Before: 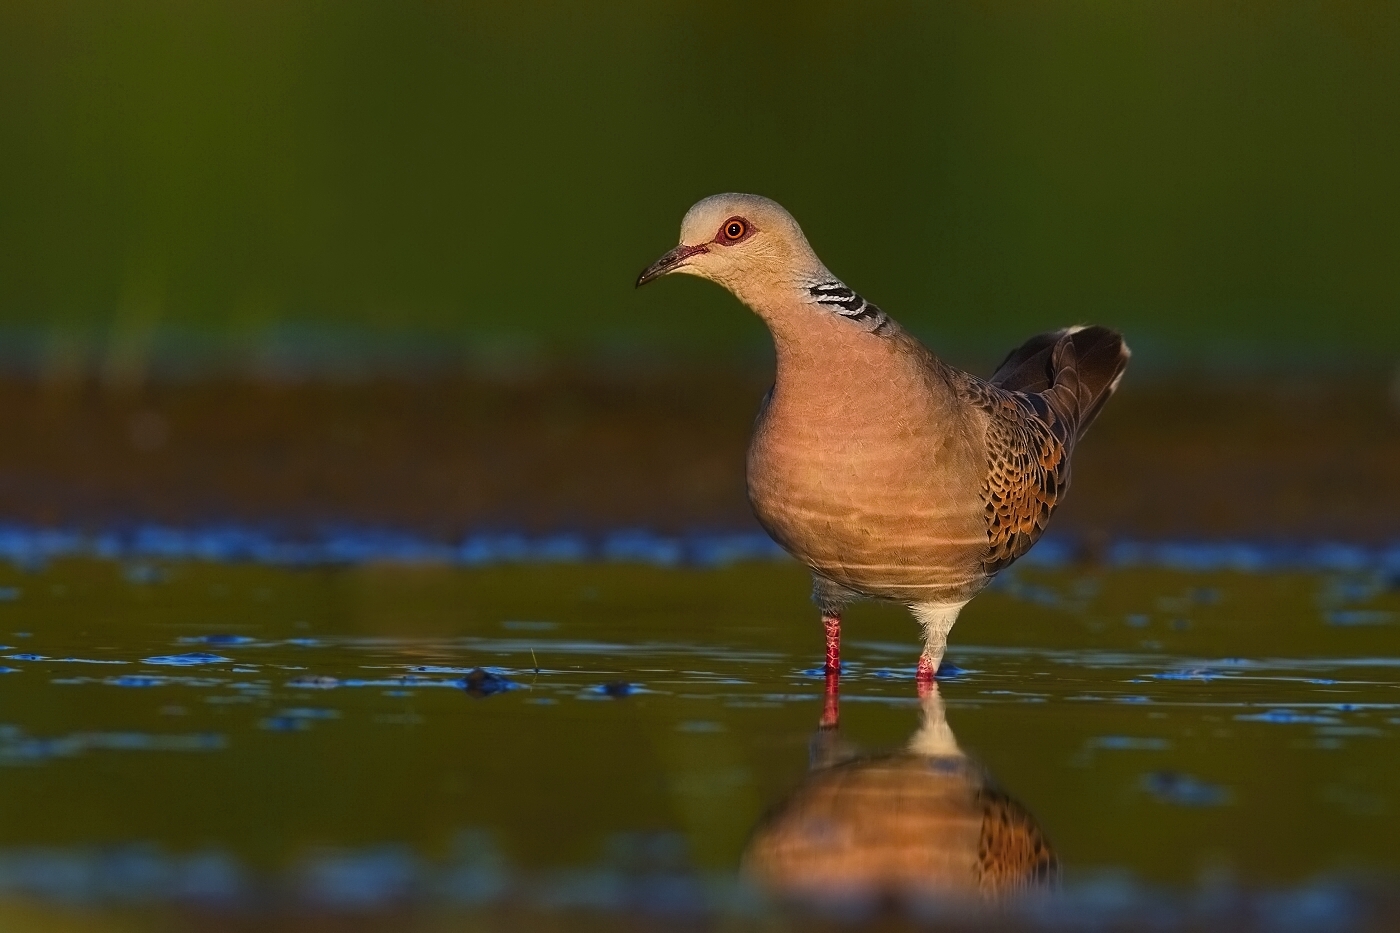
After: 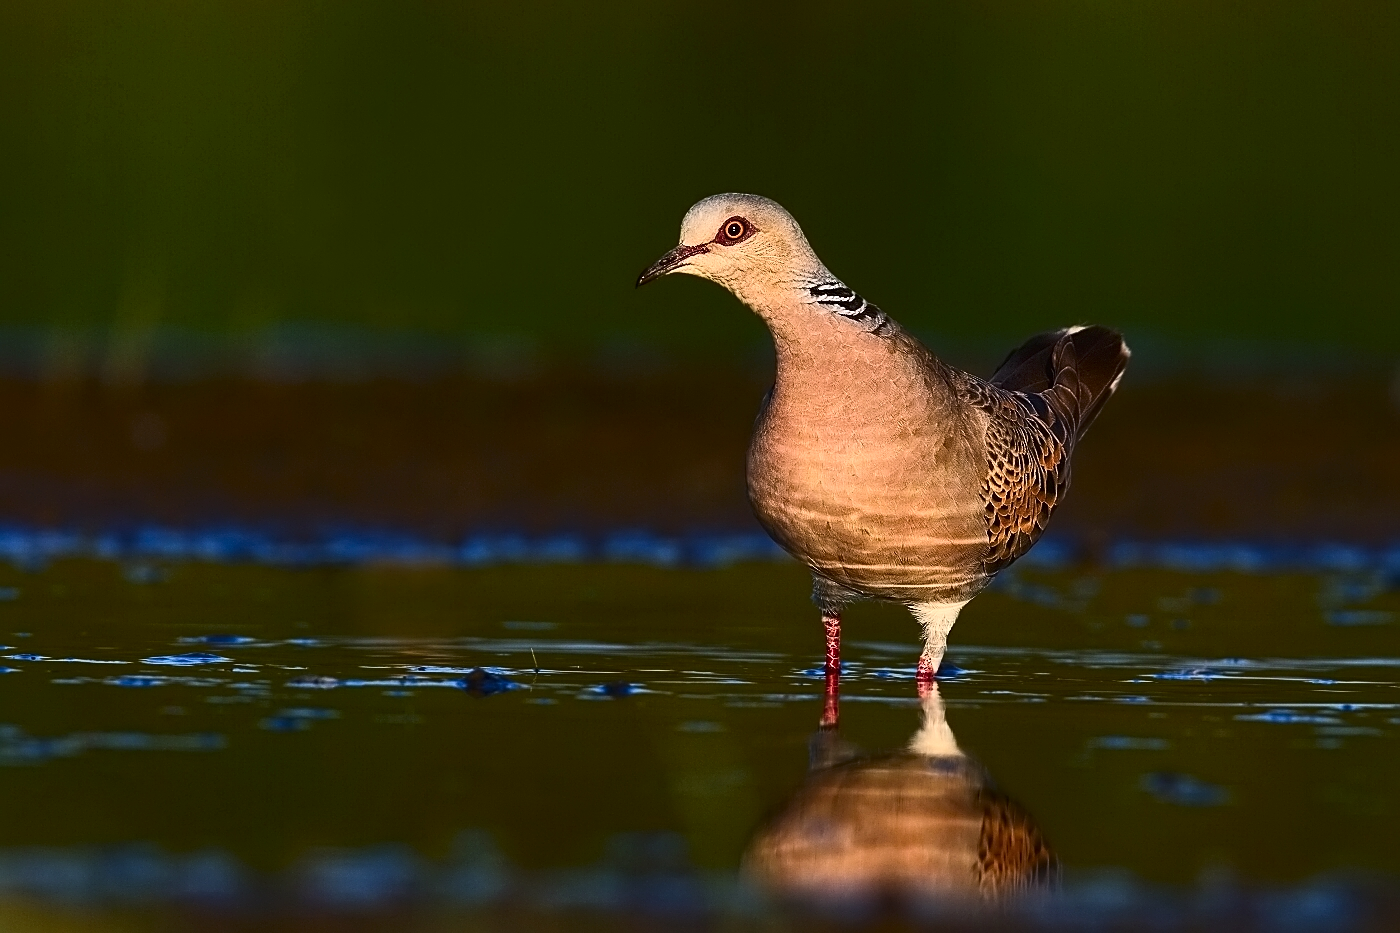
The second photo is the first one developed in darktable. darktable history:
contrast brightness saturation: contrast 0.39, brightness 0.1
white balance: red 1.009, blue 1.027
sharpen: on, module defaults
